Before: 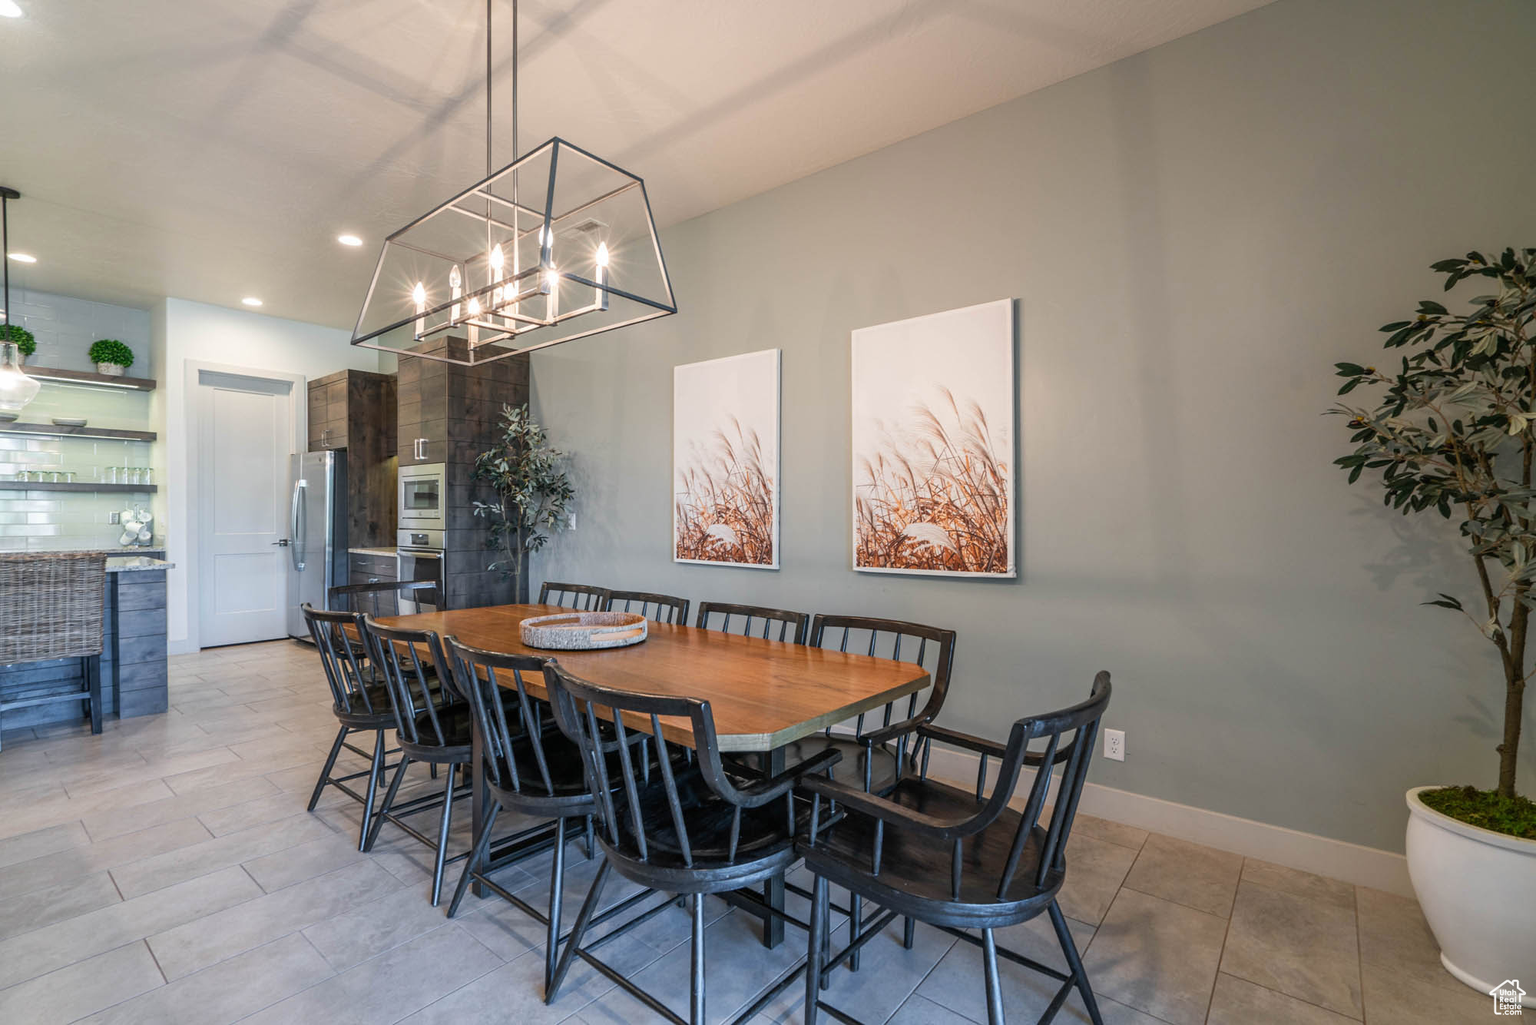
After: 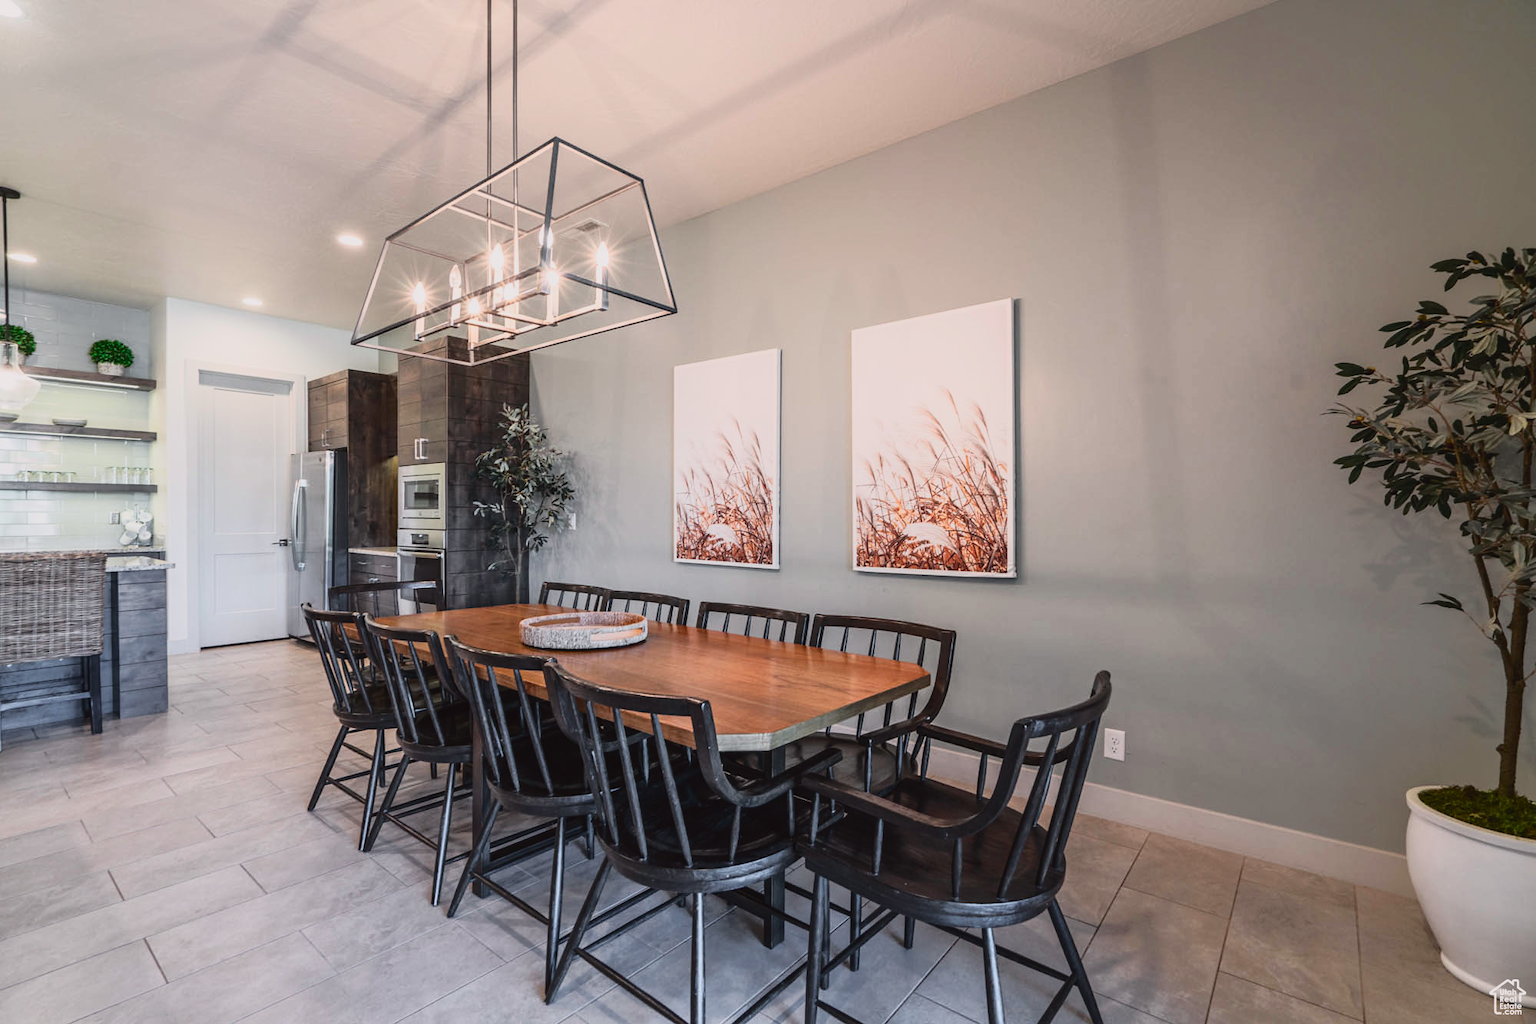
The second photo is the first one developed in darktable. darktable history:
tone curve: curves: ch0 [(0, 0.032) (0.094, 0.08) (0.265, 0.208) (0.41, 0.417) (0.498, 0.496) (0.638, 0.673) (0.819, 0.841) (0.96, 0.899)]; ch1 [(0, 0) (0.161, 0.092) (0.37, 0.302) (0.417, 0.434) (0.495, 0.504) (0.576, 0.589) (0.725, 0.765) (1, 1)]; ch2 [(0, 0) (0.352, 0.403) (0.45, 0.469) (0.521, 0.515) (0.59, 0.579) (1, 1)], color space Lab, independent channels, preserve colors none
